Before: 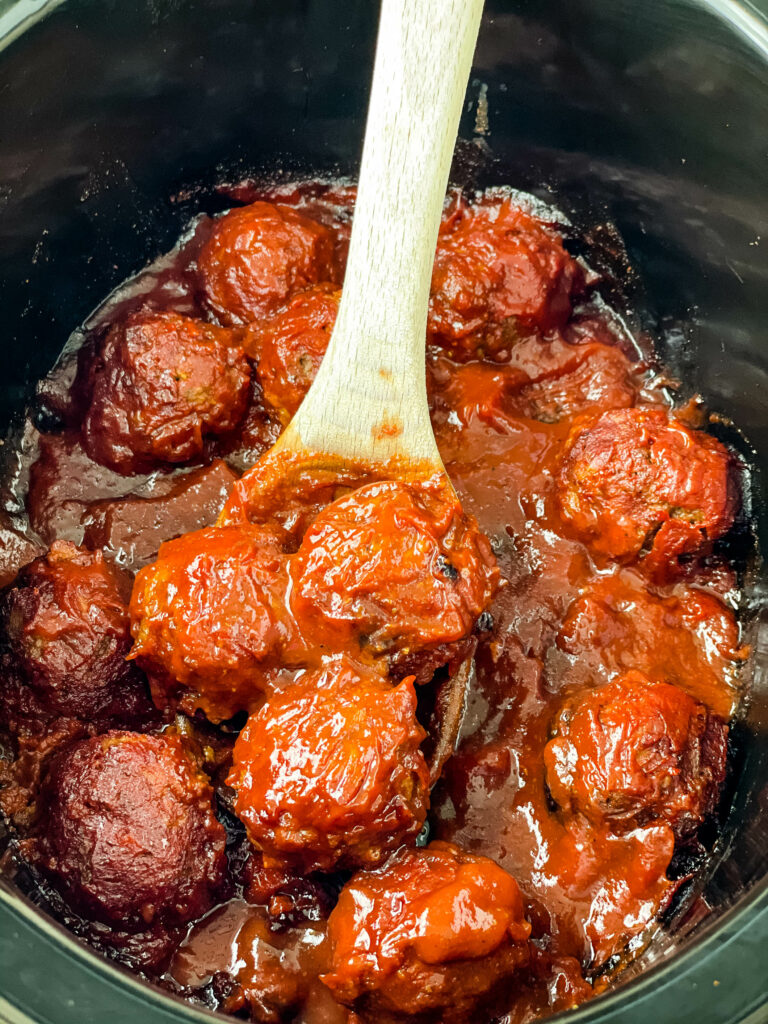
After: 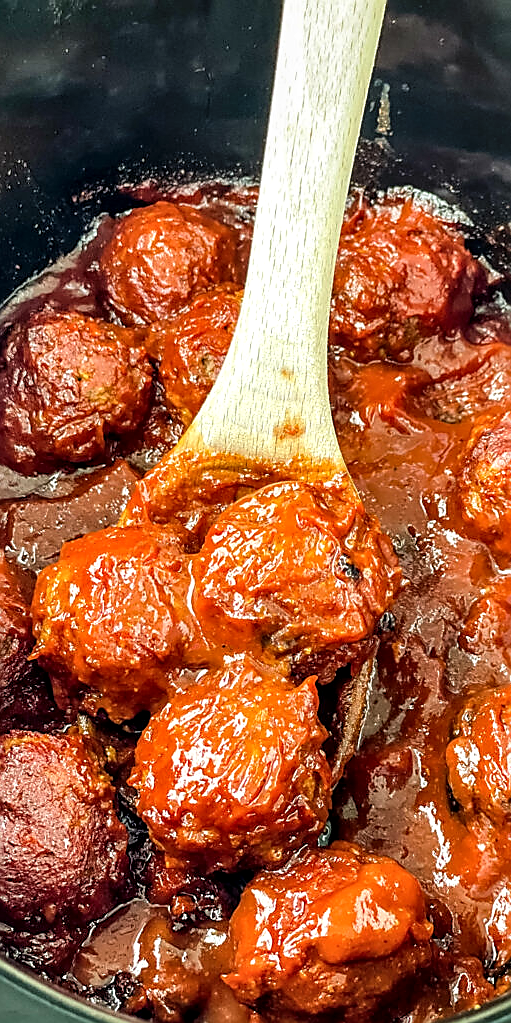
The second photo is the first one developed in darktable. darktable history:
local contrast: detail 130%
levels: levels [0, 0.476, 0.951]
crop and rotate: left 12.788%, right 20.583%
shadows and highlights: soften with gaussian
sharpen: radius 1.347, amount 1.241, threshold 0.844
